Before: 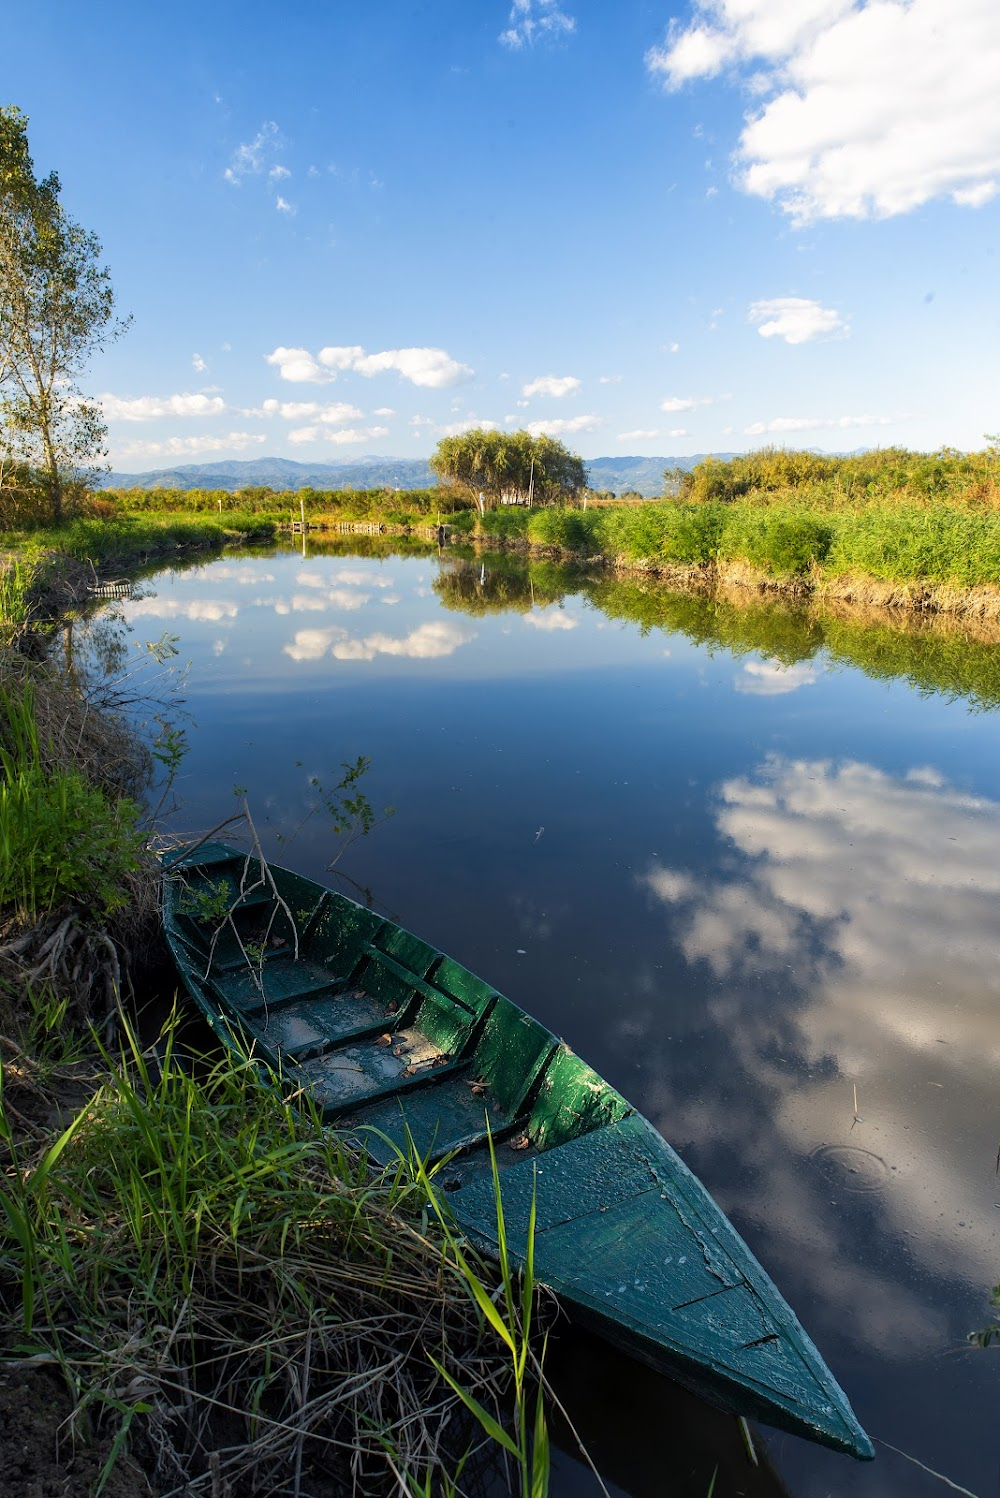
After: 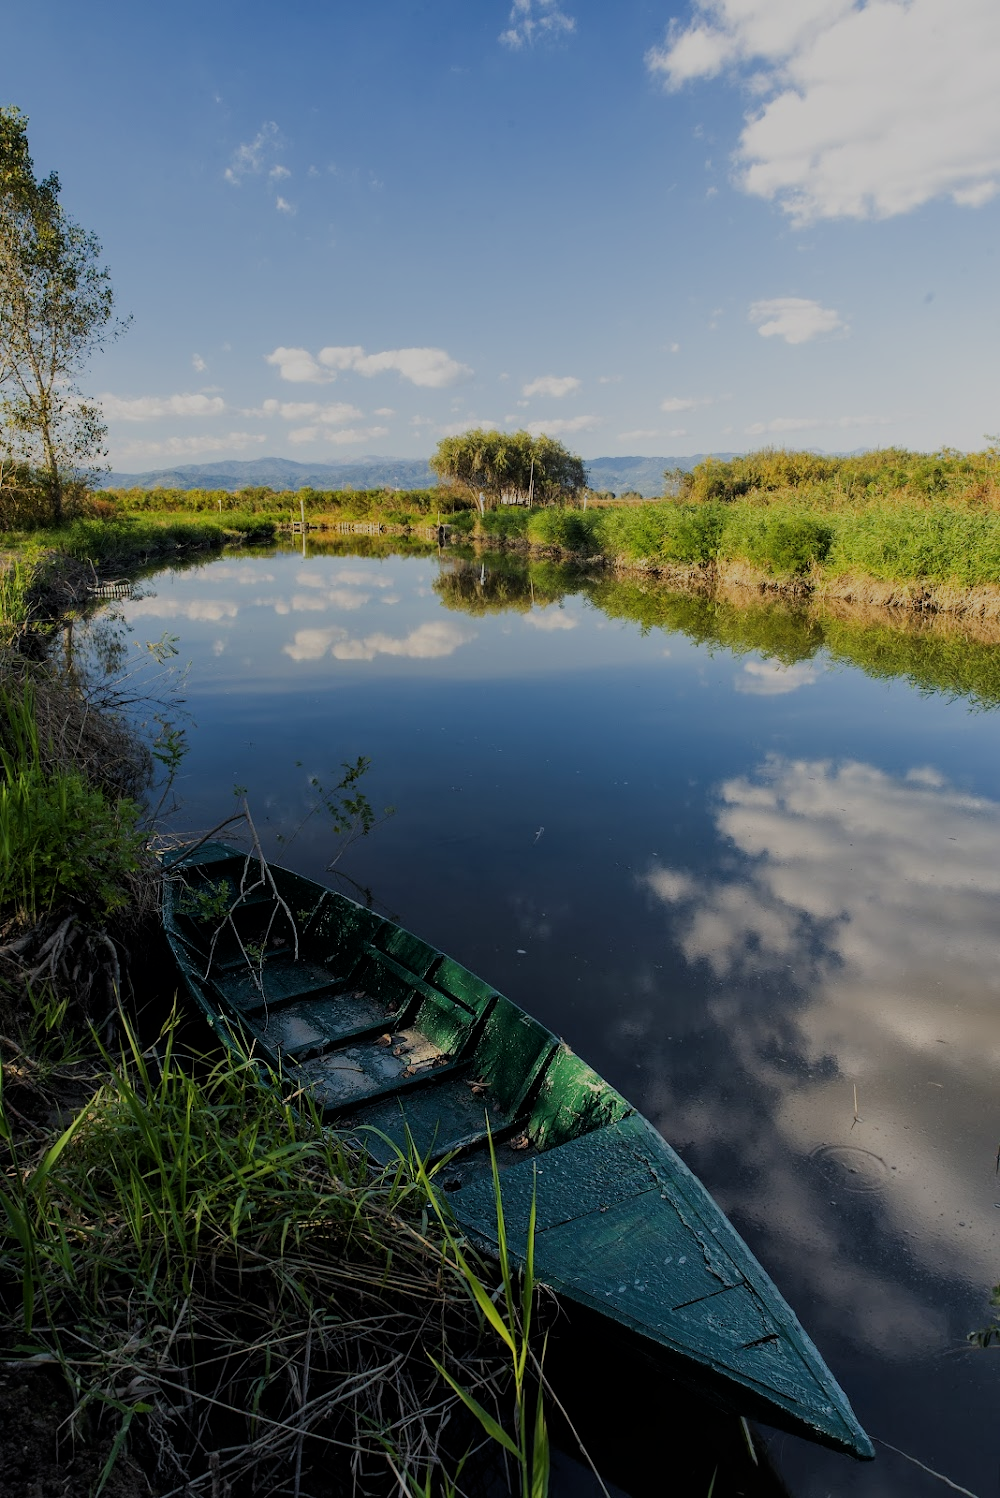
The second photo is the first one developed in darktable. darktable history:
tone curve: curves: ch0 [(0, 0) (0.8, 0.757) (1, 1)], color space Lab, linked channels, preserve colors none
filmic rgb: black relative exposure -6.98 EV, white relative exposure 5.63 EV, hardness 2.86
